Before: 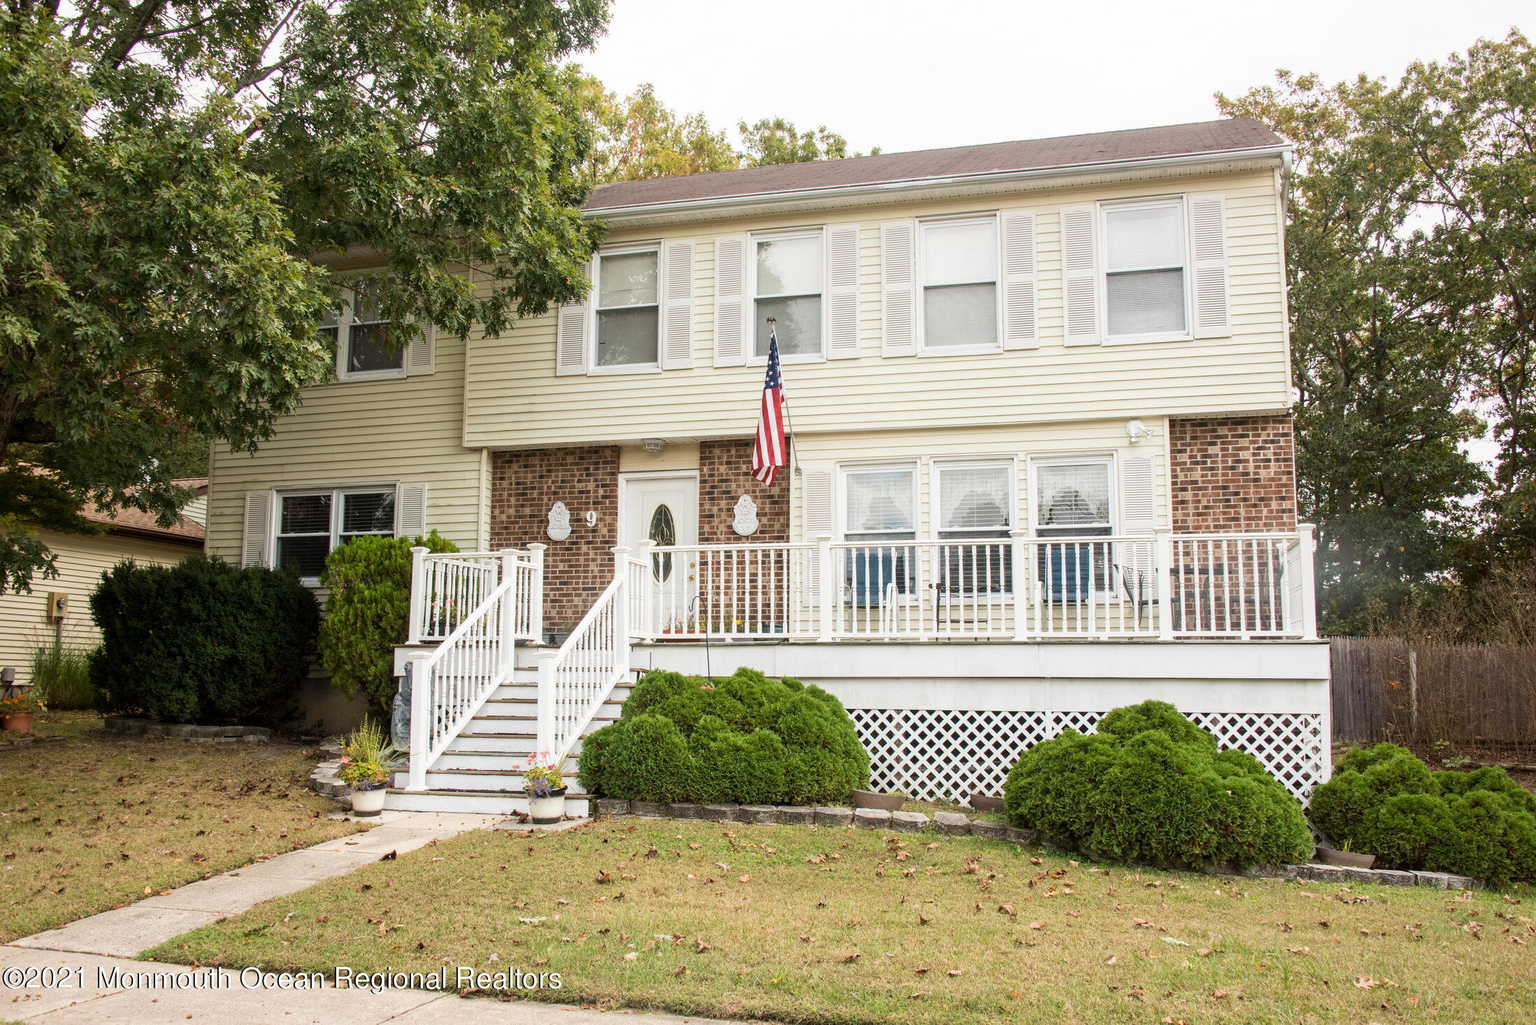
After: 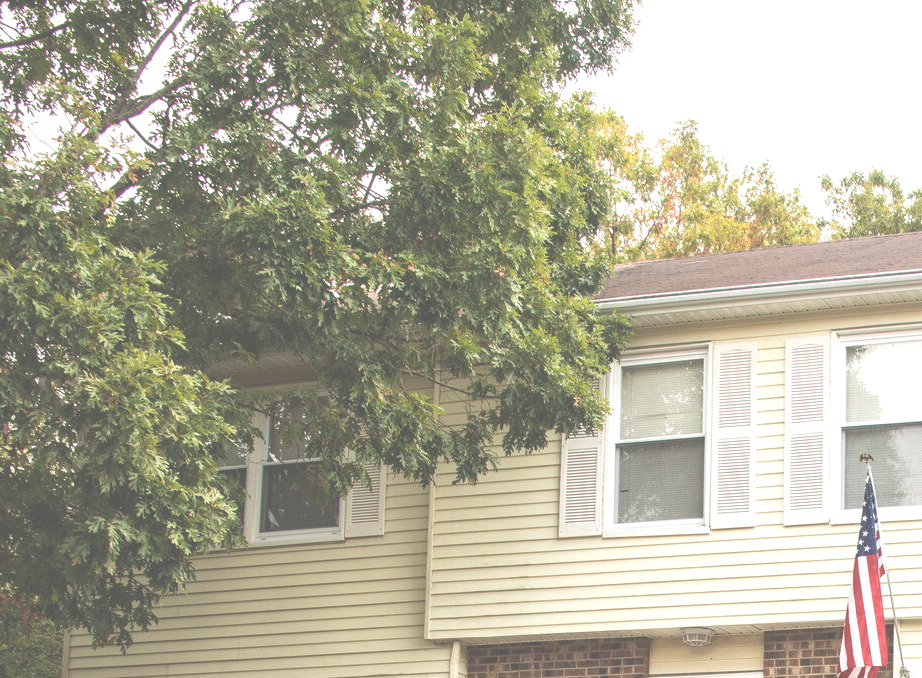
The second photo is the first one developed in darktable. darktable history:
exposure: black level correction -0.071, exposure 0.5 EV, compensate highlight preservation false
white balance: emerald 1
crop and rotate: left 10.817%, top 0.062%, right 47.194%, bottom 53.626%
